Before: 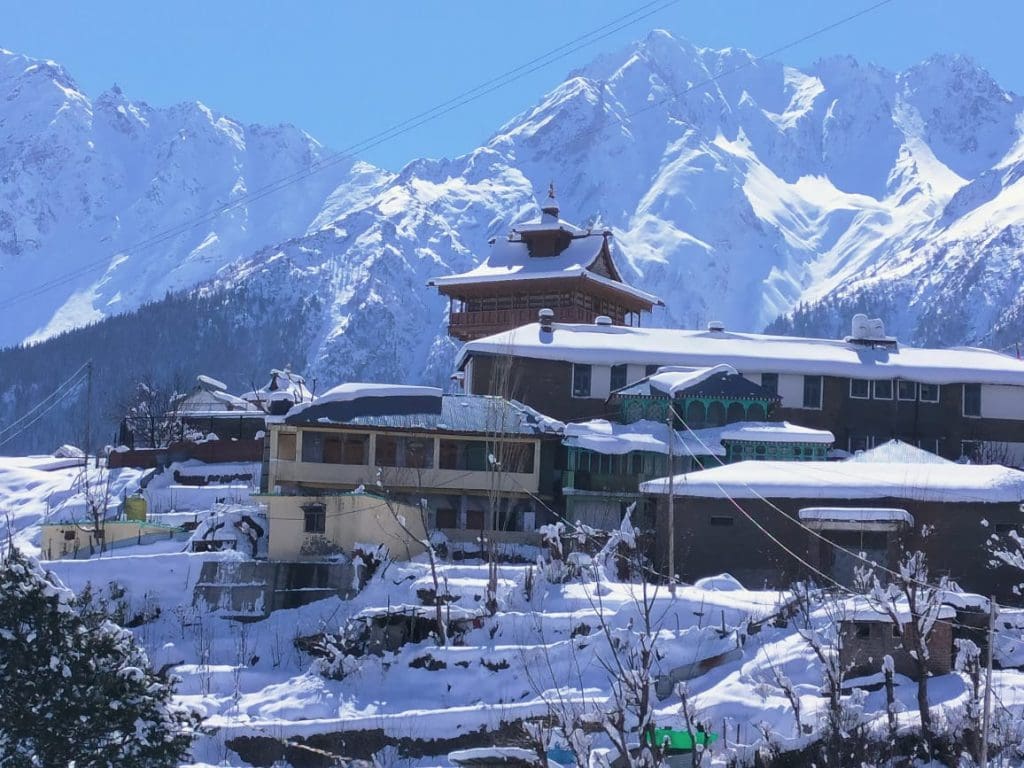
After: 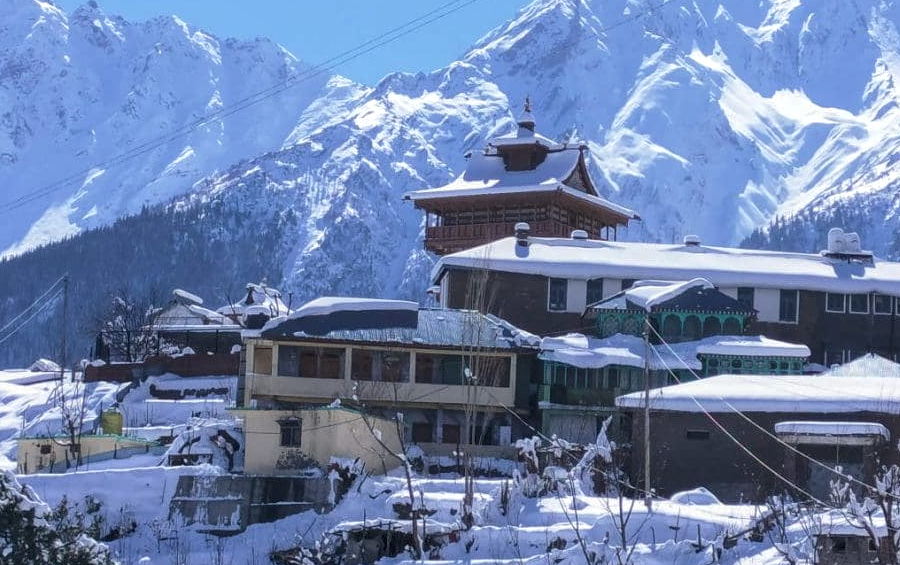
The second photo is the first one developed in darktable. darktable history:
local contrast: highlights 99%, shadows 86%, detail 160%, midtone range 0.2
crop and rotate: left 2.425%, top 11.305%, right 9.6%, bottom 15.08%
base curve: exposure shift 0, preserve colors none
